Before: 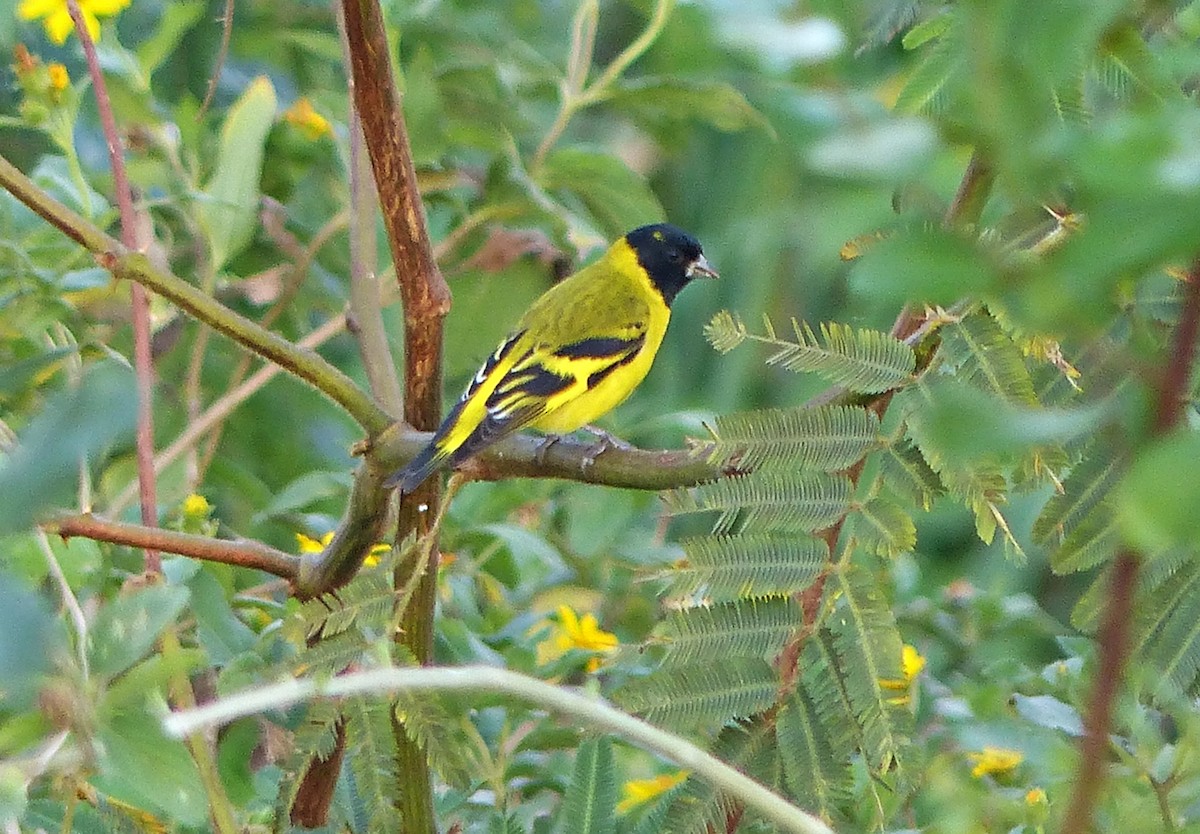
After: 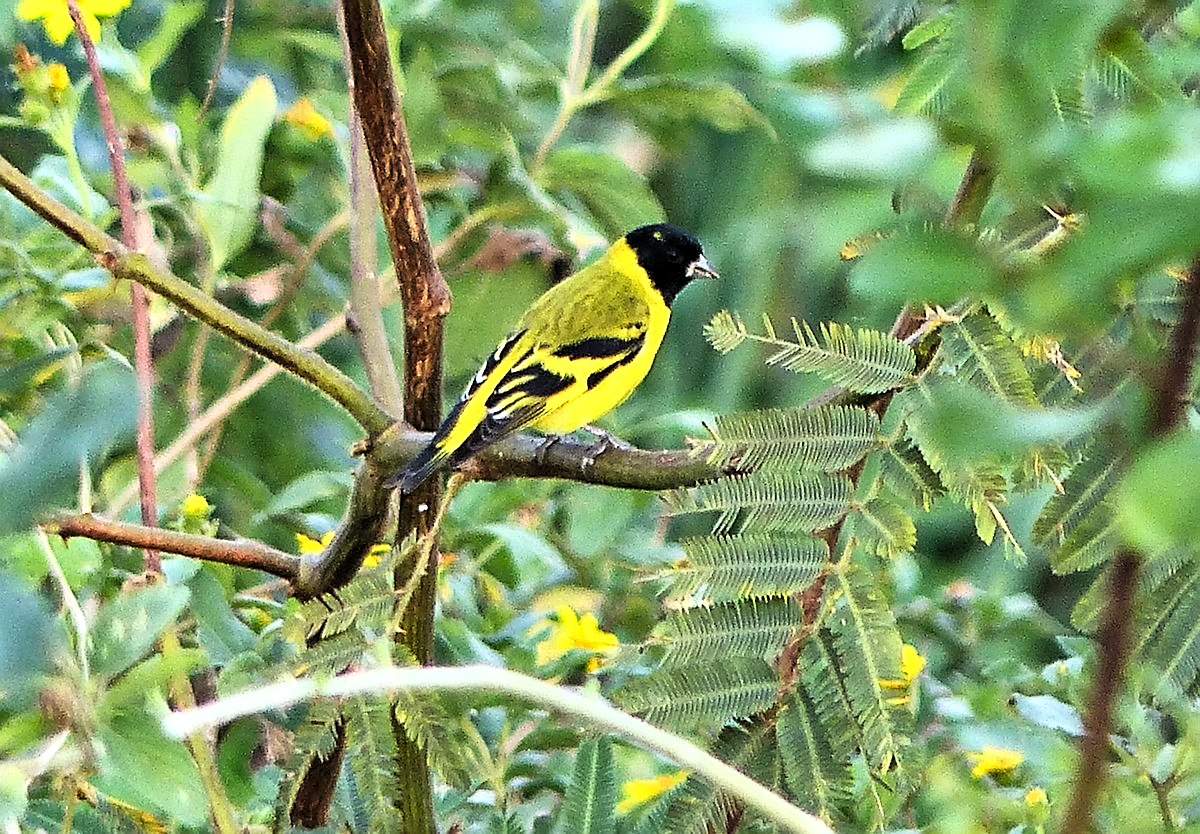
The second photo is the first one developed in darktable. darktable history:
contrast brightness saturation: contrast 0.14
sharpen: on, module defaults
tone curve: curves: ch0 [(0, 0.016) (0.11, 0.039) (0.259, 0.235) (0.383, 0.437) (0.499, 0.597) (0.733, 0.867) (0.843, 0.948) (1, 1)], color space Lab, linked channels, preserve colors none
shadows and highlights: soften with gaussian
levels: levels [0.029, 0.545, 0.971]
